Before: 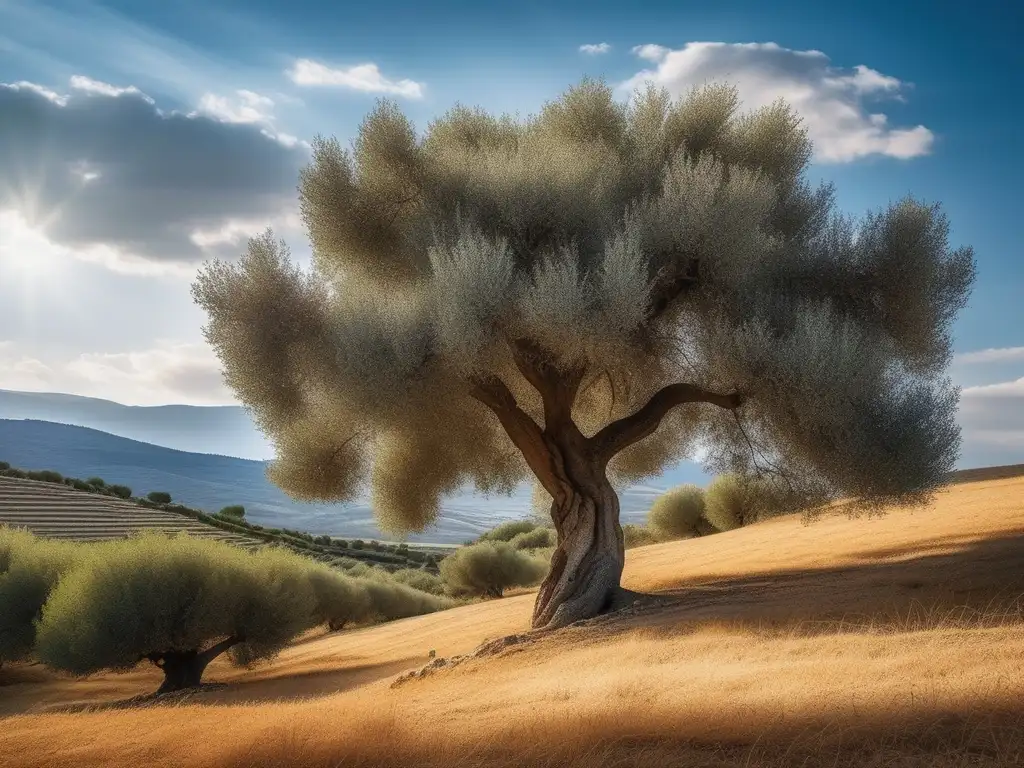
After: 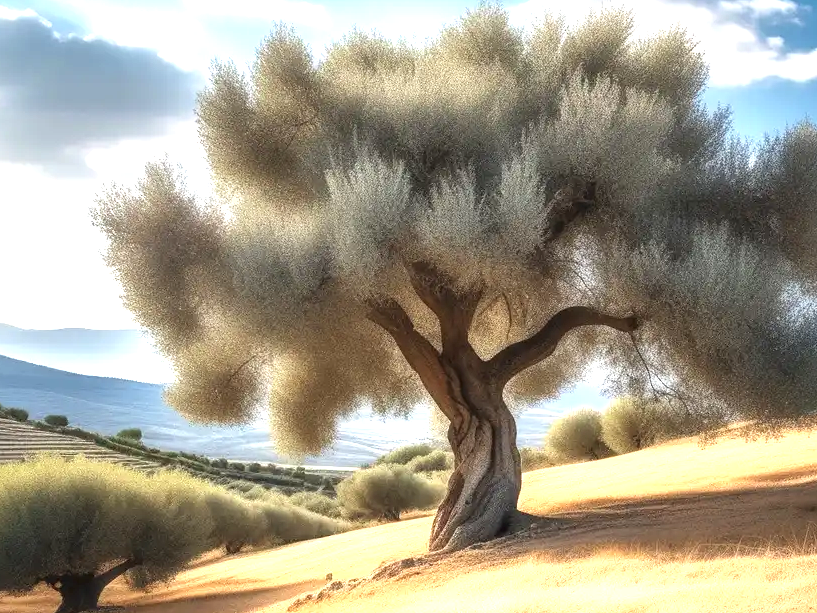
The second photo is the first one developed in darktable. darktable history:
color correction: highlights b* -0.026, saturation 0.844
crop and rotate: left 10.151%, top 10.059%, right 10.012%, bottom 10.109%
exposure: black level correction 0, exposure 1.295 EV, compensate exposure bias true, compensate highlight preservation false
